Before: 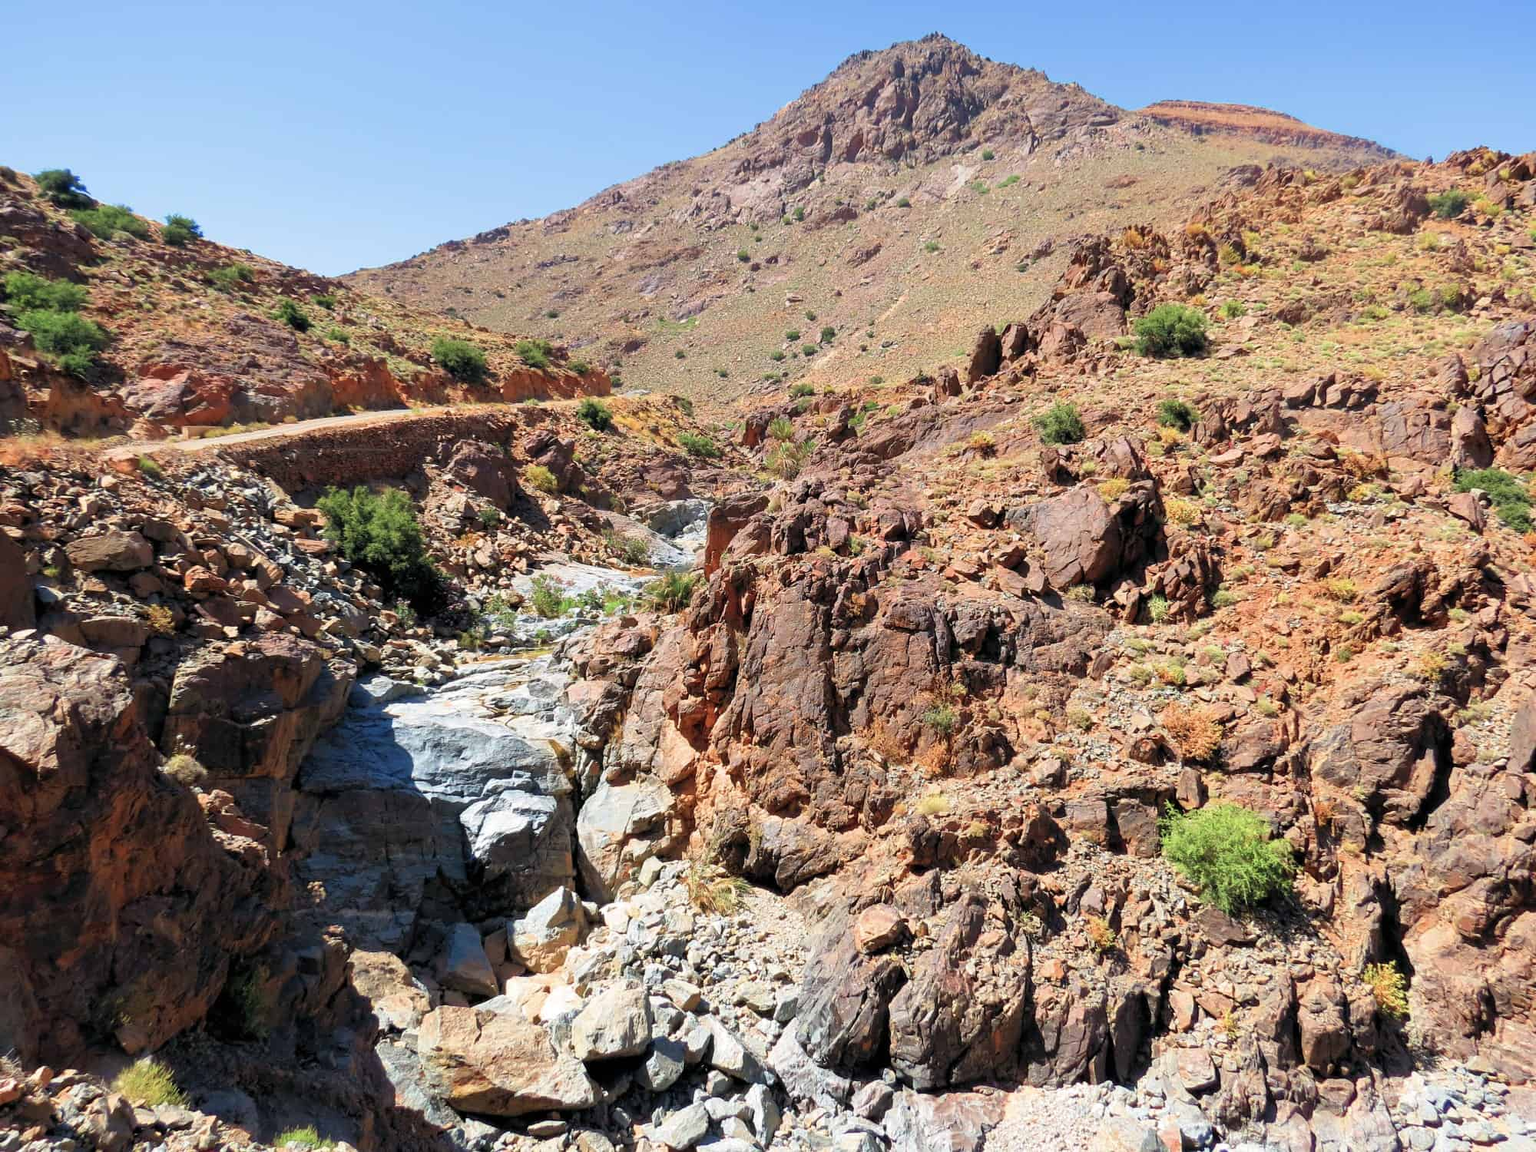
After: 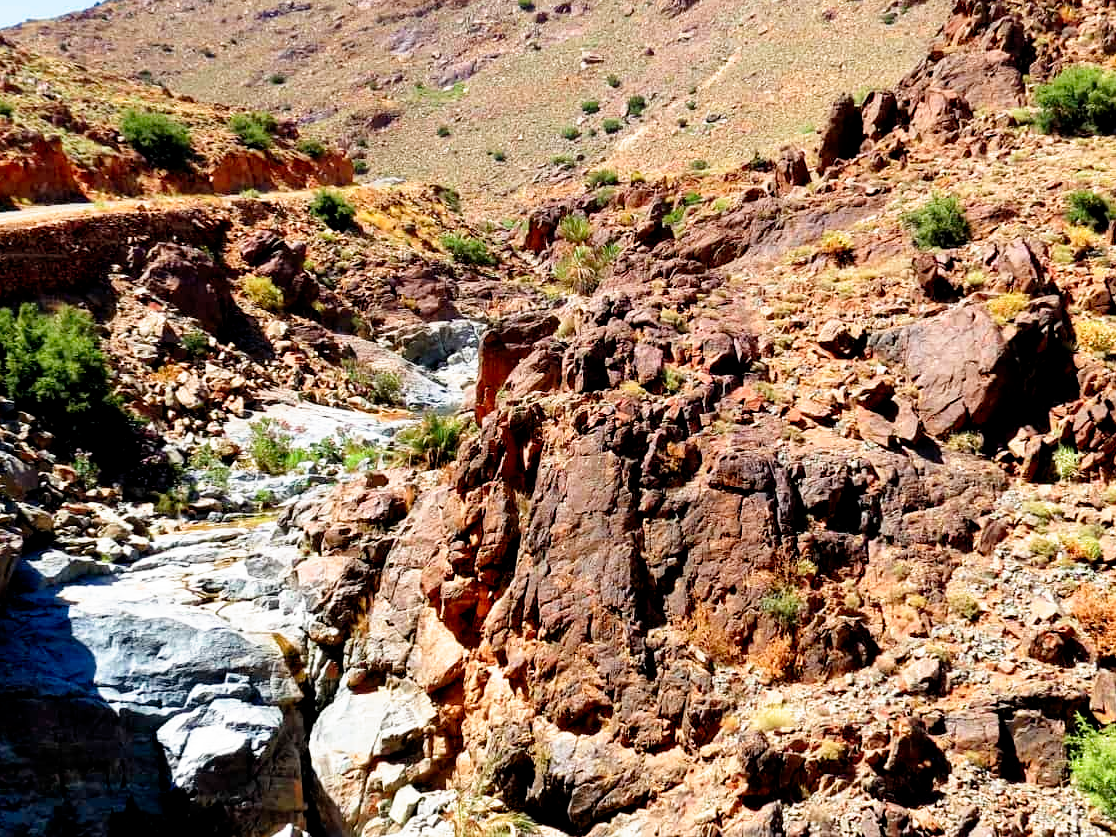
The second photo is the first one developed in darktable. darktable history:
filmic rgb: black relative exposure -5.5 EV, white relative exposure 2.5 EV, threshold 3 EV, target black luminance 0%, hardness 4.51, latitude 67.35%, contrast 1.453, shadows ↔ highlights balance -3.52%, preserve chrominance no, color science v4 (2020), contrast in shadows soft, enable highlight reconstruction true
crop and rotate: left 22.13%, top 22.054%, right 22.026%, bottom 22.102%
